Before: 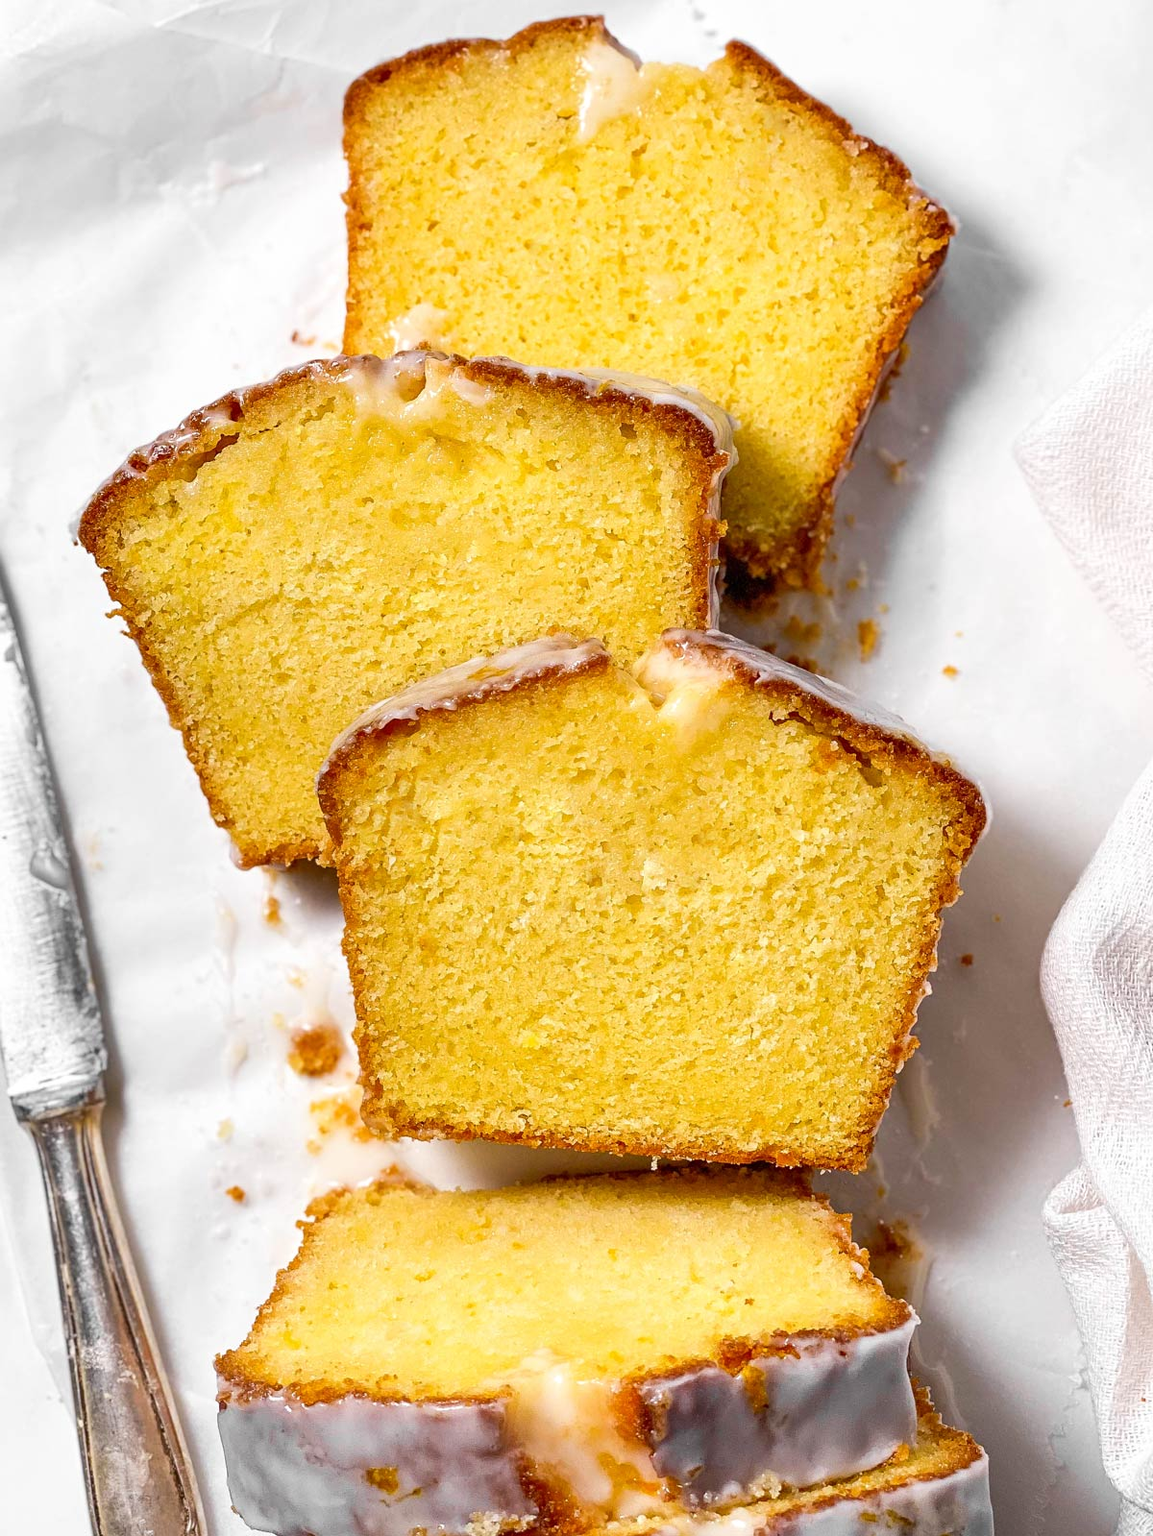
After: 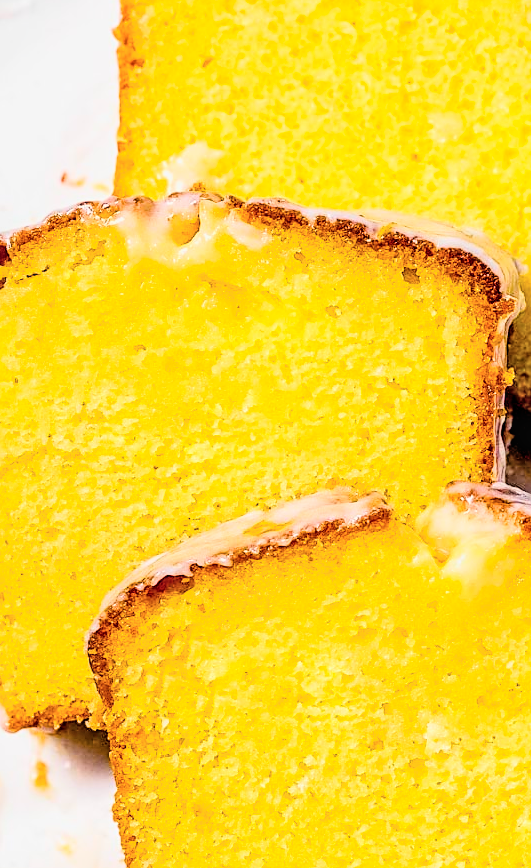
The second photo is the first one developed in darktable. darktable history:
crop: left 20.304%, top 10.862%, right 35.391%, bottom 34.833%
sharpen: on, module defaults
contrast brightness saturation: contrast 0.073, brightness 0.077, saturation 0.182
filmic rgb: black relative exposure -5.03 EV, white relative exposure 3.2 EV, hardness 3.44, contrast 1.198, highlights saturation mix -29.75%
local contrast: detail 130%
color balance rgb: shadows lift › chroma 3.129%, shadows lift › hue 281.69°, linear chroma grading › shadows -9.779%, linear chroma grading › global chroma 19.478%, perceptual saturation grading › global saturation 20%, perceptual saturation grading › highlights -24.904%, perceptual saturation grading › shadows 25.302%, perceptual brilliance grading › global brilliance 1.171%, perceptual brilliance grading › highlights -3.646%, contrast -9.912%
tone curve: curves: ch0 [(0, 0) (0.003, 0.003) (0.011, 0.01) (0.025, 0.023) (0.044, 0.041) (0.069, 0.064) (0.1, 0.094) (0.136, 0.143) (0.177, 0.205) (0.224, 0.281) (0.277, 0.367) (0.335, 0.457) (0.399, 0.542) (0.468, 0.629) (0.543, 0.711) (0.623, 0.788) (0.709, 0.863) (0.801, 0.912) (0.898, 0.955) (1, 1)], color space Lab, independent channels, preserve colors none
